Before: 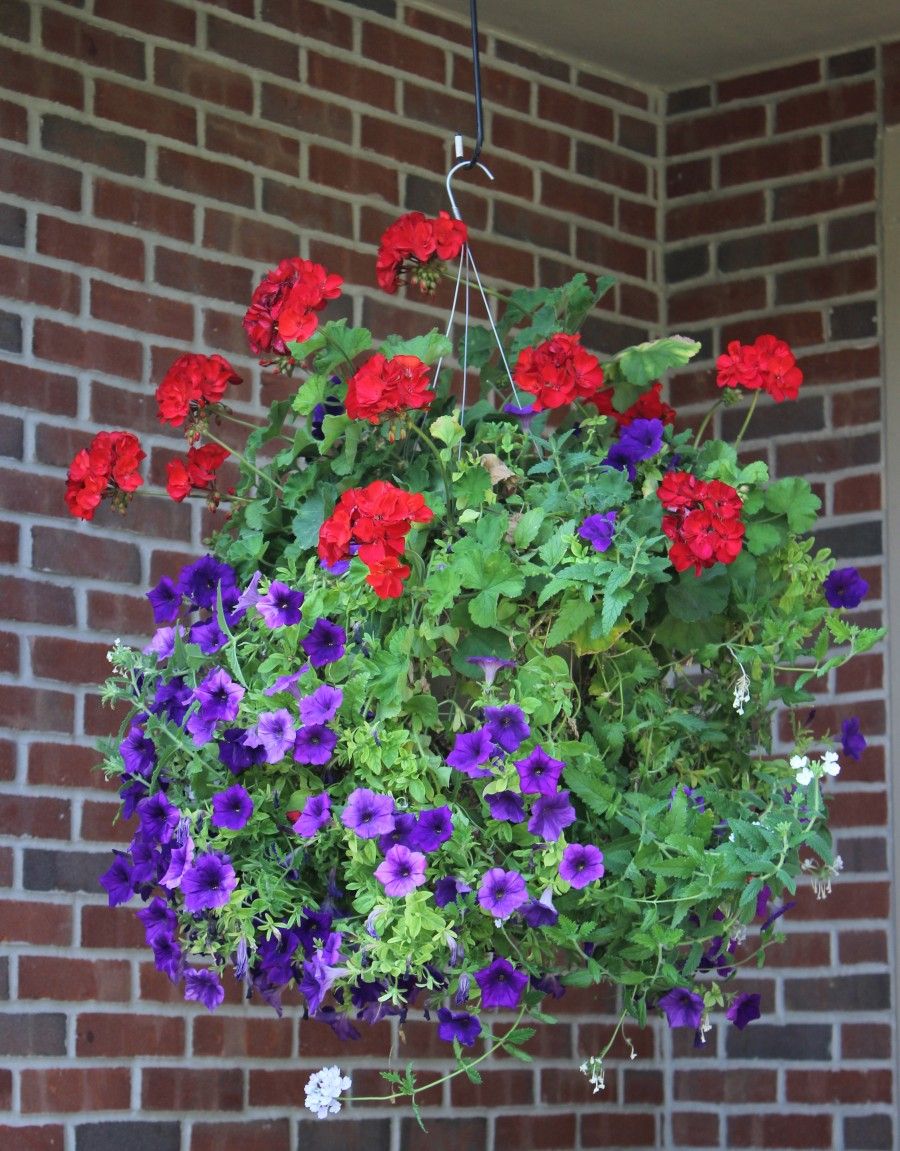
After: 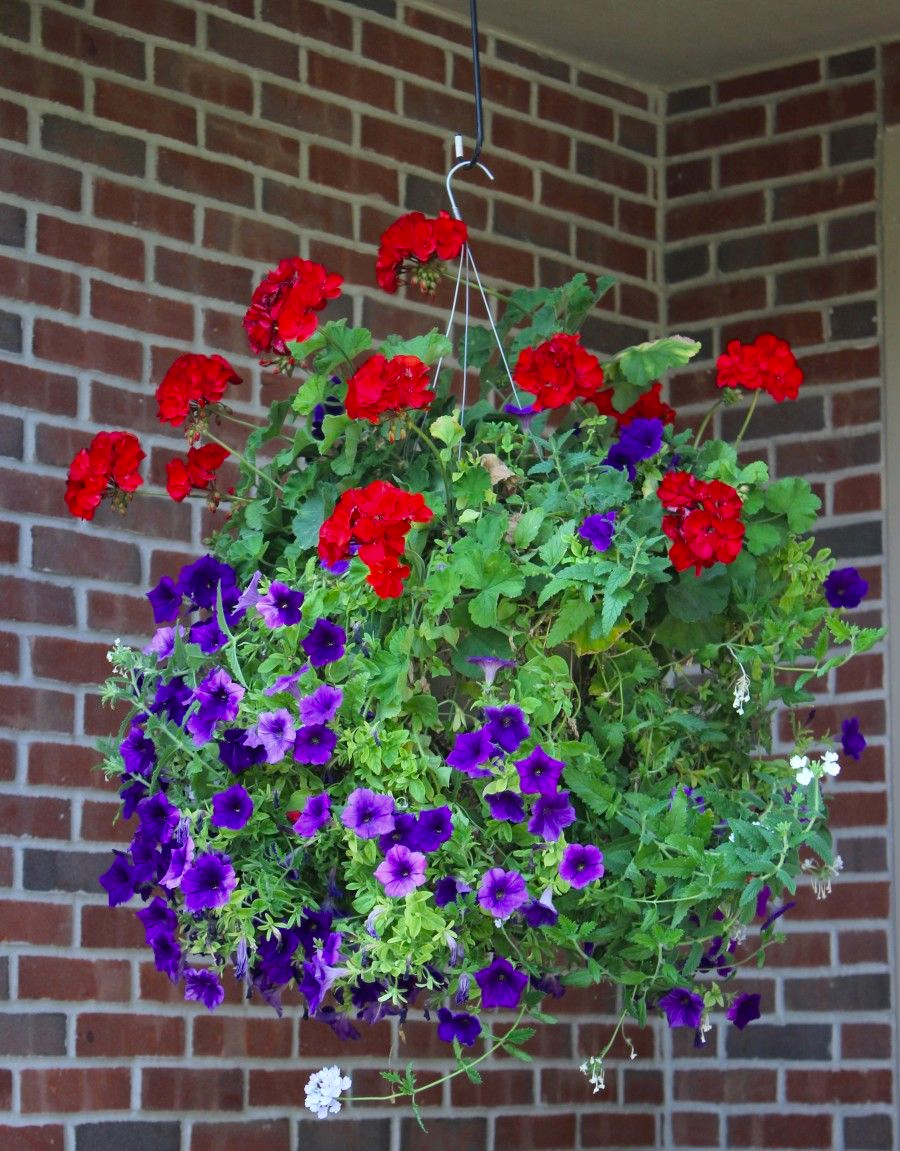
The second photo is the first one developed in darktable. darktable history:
color balance rgb: perceptual saturation grading › global saturation 8.89%, saturation formula JzAzBz (2021)
tone equalizer: on, module defaults
